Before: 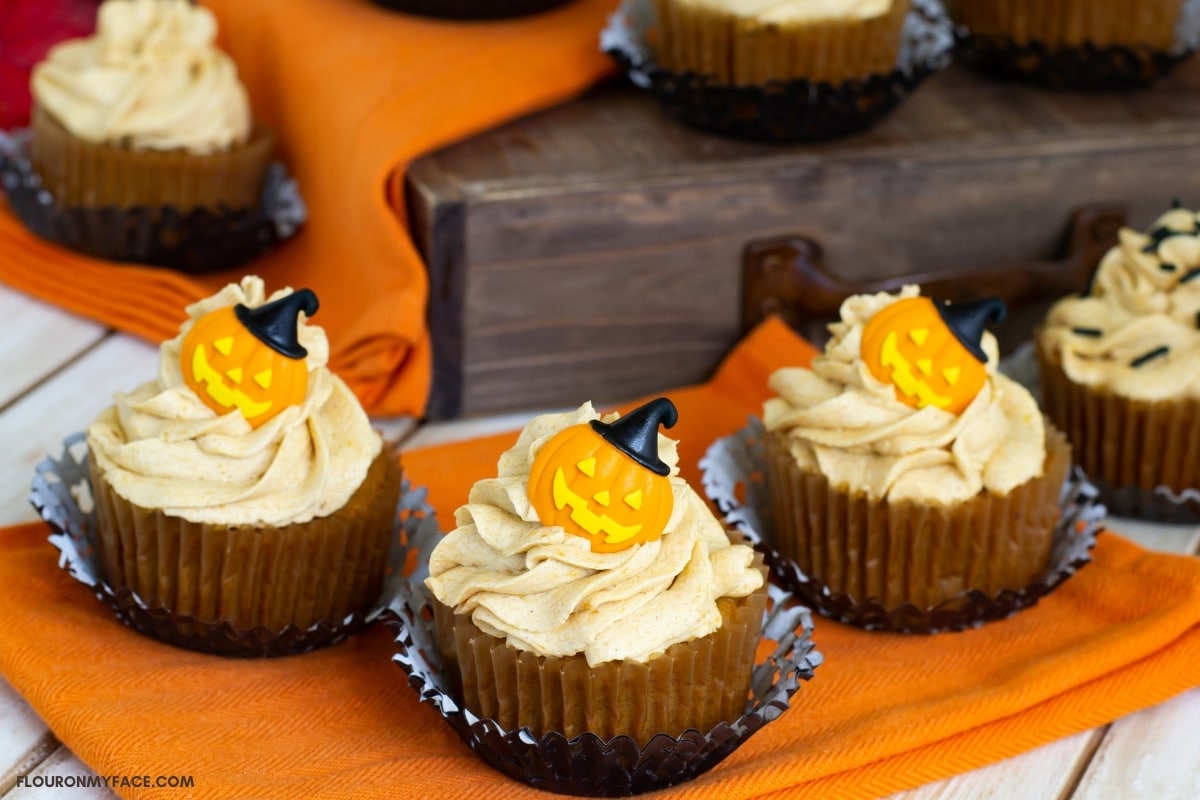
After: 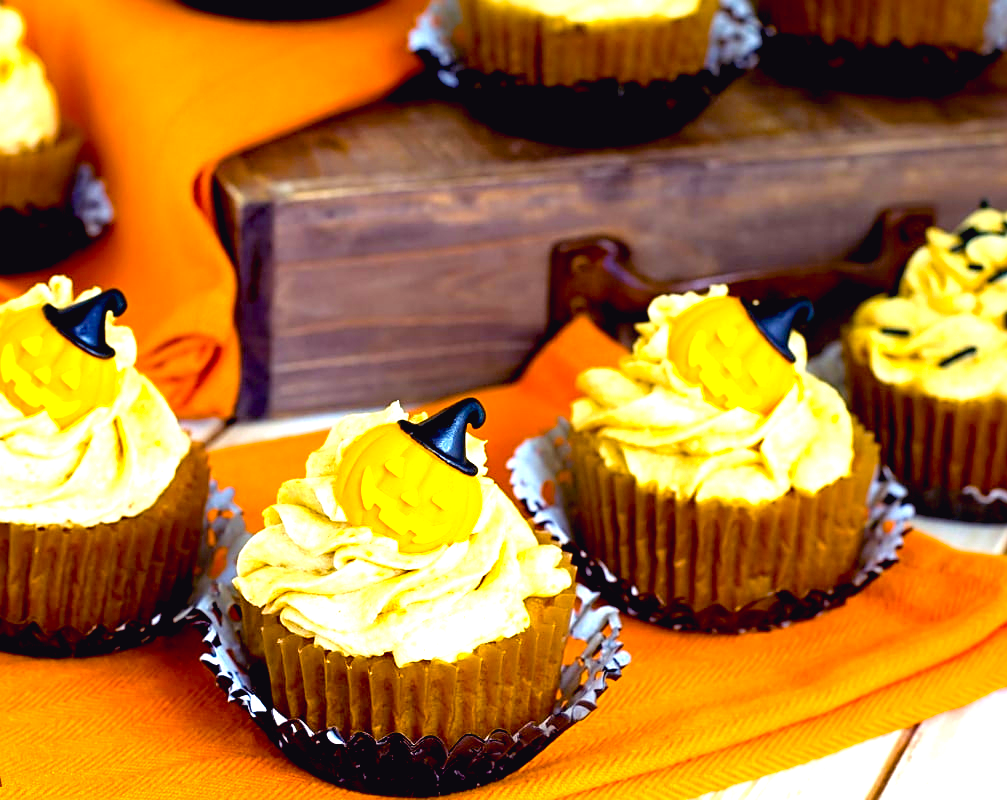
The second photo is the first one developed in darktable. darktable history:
crop: left 16.015%
sharpen: on, module defaults
exposure: black level correction 0.012, exposure 0.702 EV, compensate highlight preservation false
color balance rgb: shadows lift › luminance -21.435%, shadows lift › chroma 8.641%, shadows lift › hue 285.68°, global offset › luminance 0.266%, linear chroma grading › global chroma 15.253%, perceptual saturation grading › global saturation 0.681%, perceptual brilliance grading › global brilliance 9.274%, perceptual brilliance grading › shadows 15.042%, global vibrance 50.164%
